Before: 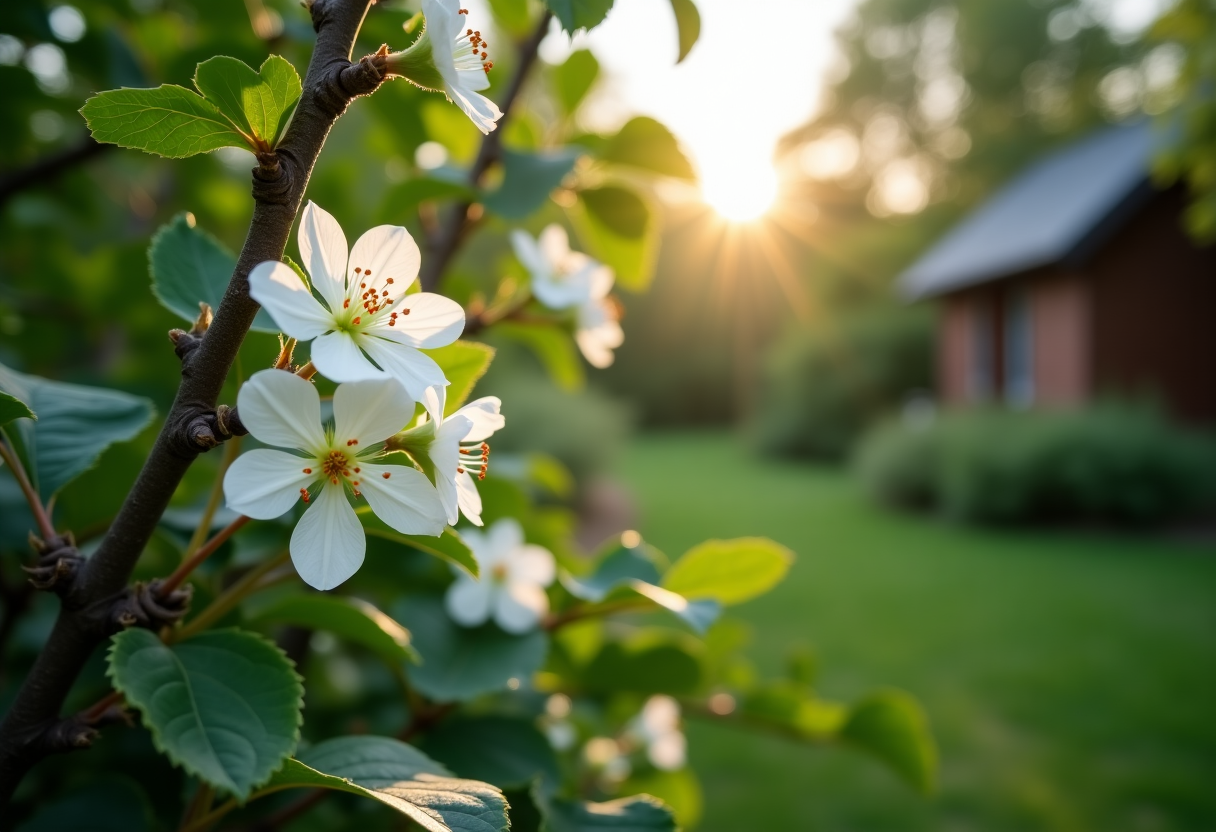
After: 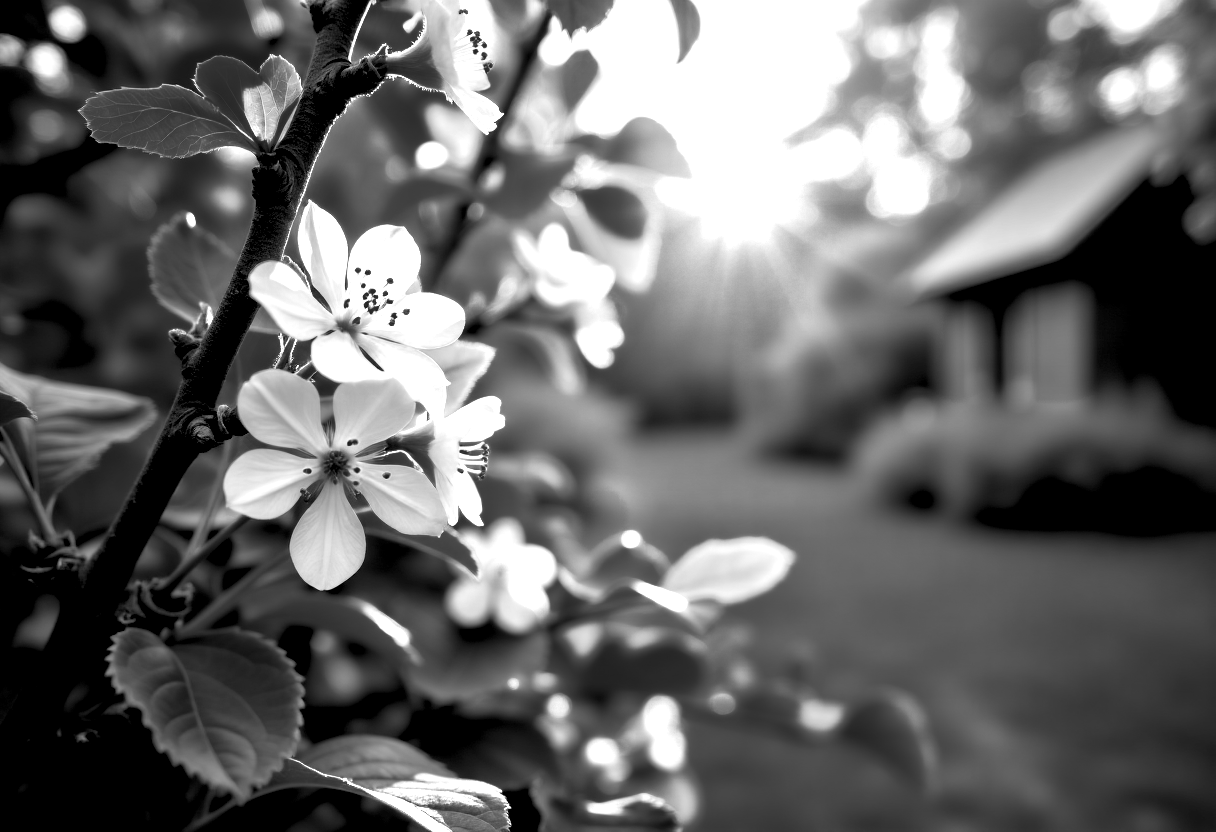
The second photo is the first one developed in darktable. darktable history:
color zones: curves: ch0 [(0, 0.485) (0.178, 0.476) (0.261, 0.623) (0.411, 0.403) (0.708, 0.603) (0.934, 0.412)]; ch1 [(0.003, 0.485) (0.149, 0.496) (0.229, 0.584) (0.326, 0.551) (0.484, 0.262) (0.757, 0.643)]
contrast equalizer: y [[0.513, 0.565, 0.608, 0.562, 0.512, 0.5], [0.5 ×6], [0.5, 0.5, 0.5, 0.528, 0.598, 0.658], [0 ×6], [0 ×6]]
monochrome: a 0, b 0, size 0.5, highlights 0.57
exposure: black level correction 0.012, exposure 0.7 EV, compensate exposure bias true, compensate highlight preservation false
